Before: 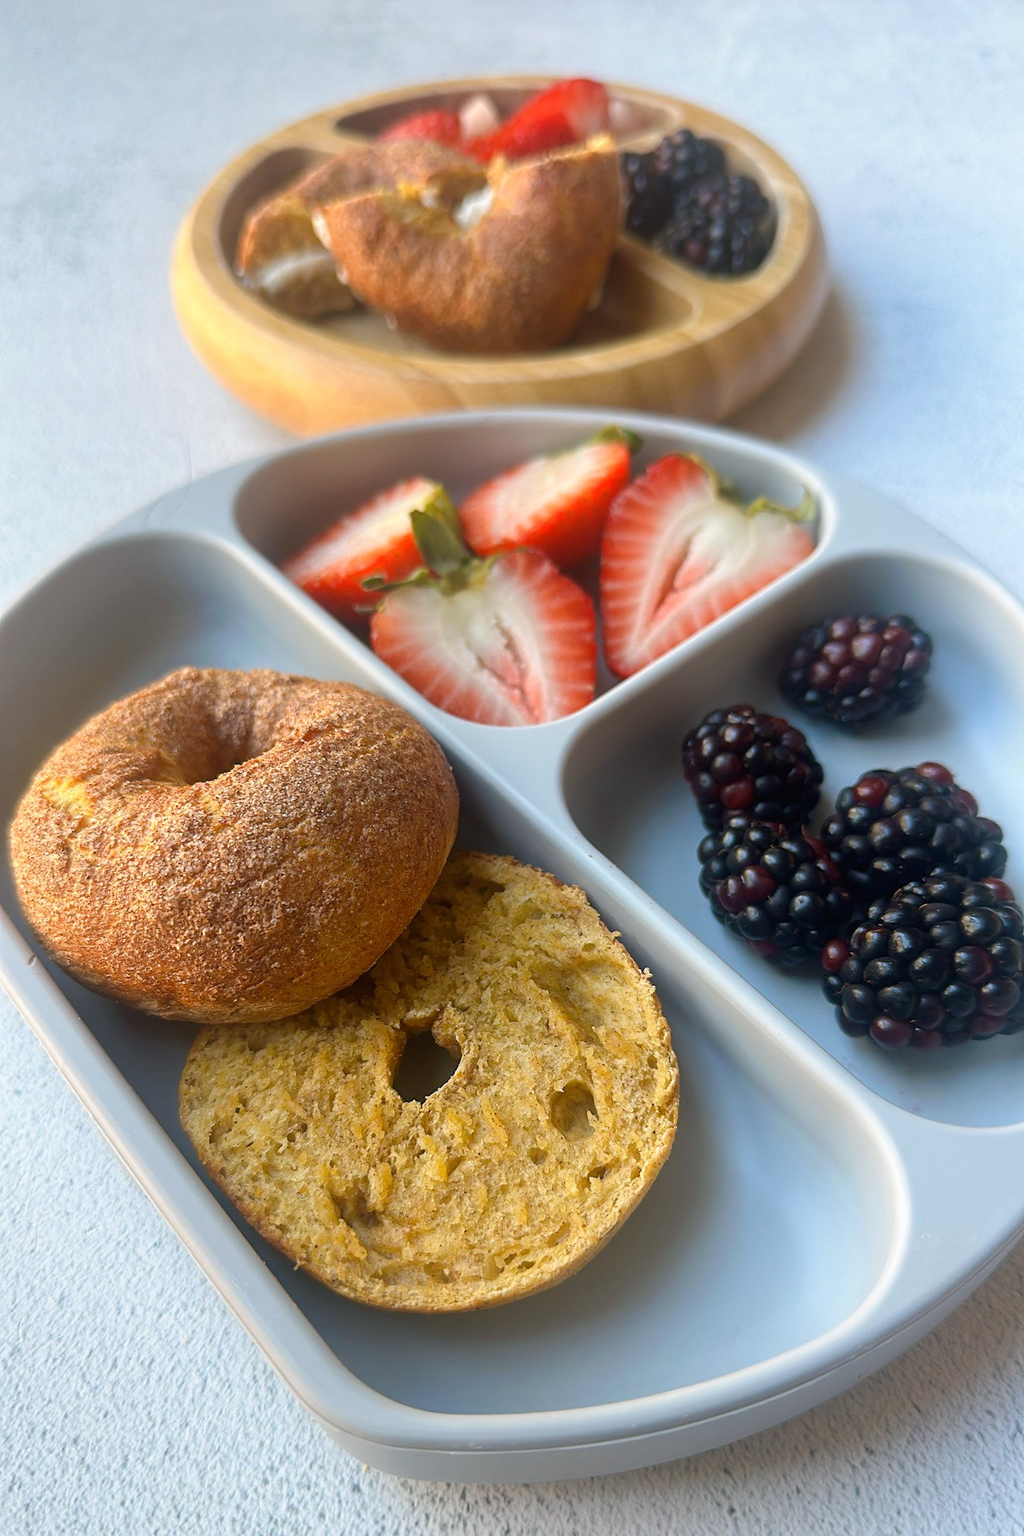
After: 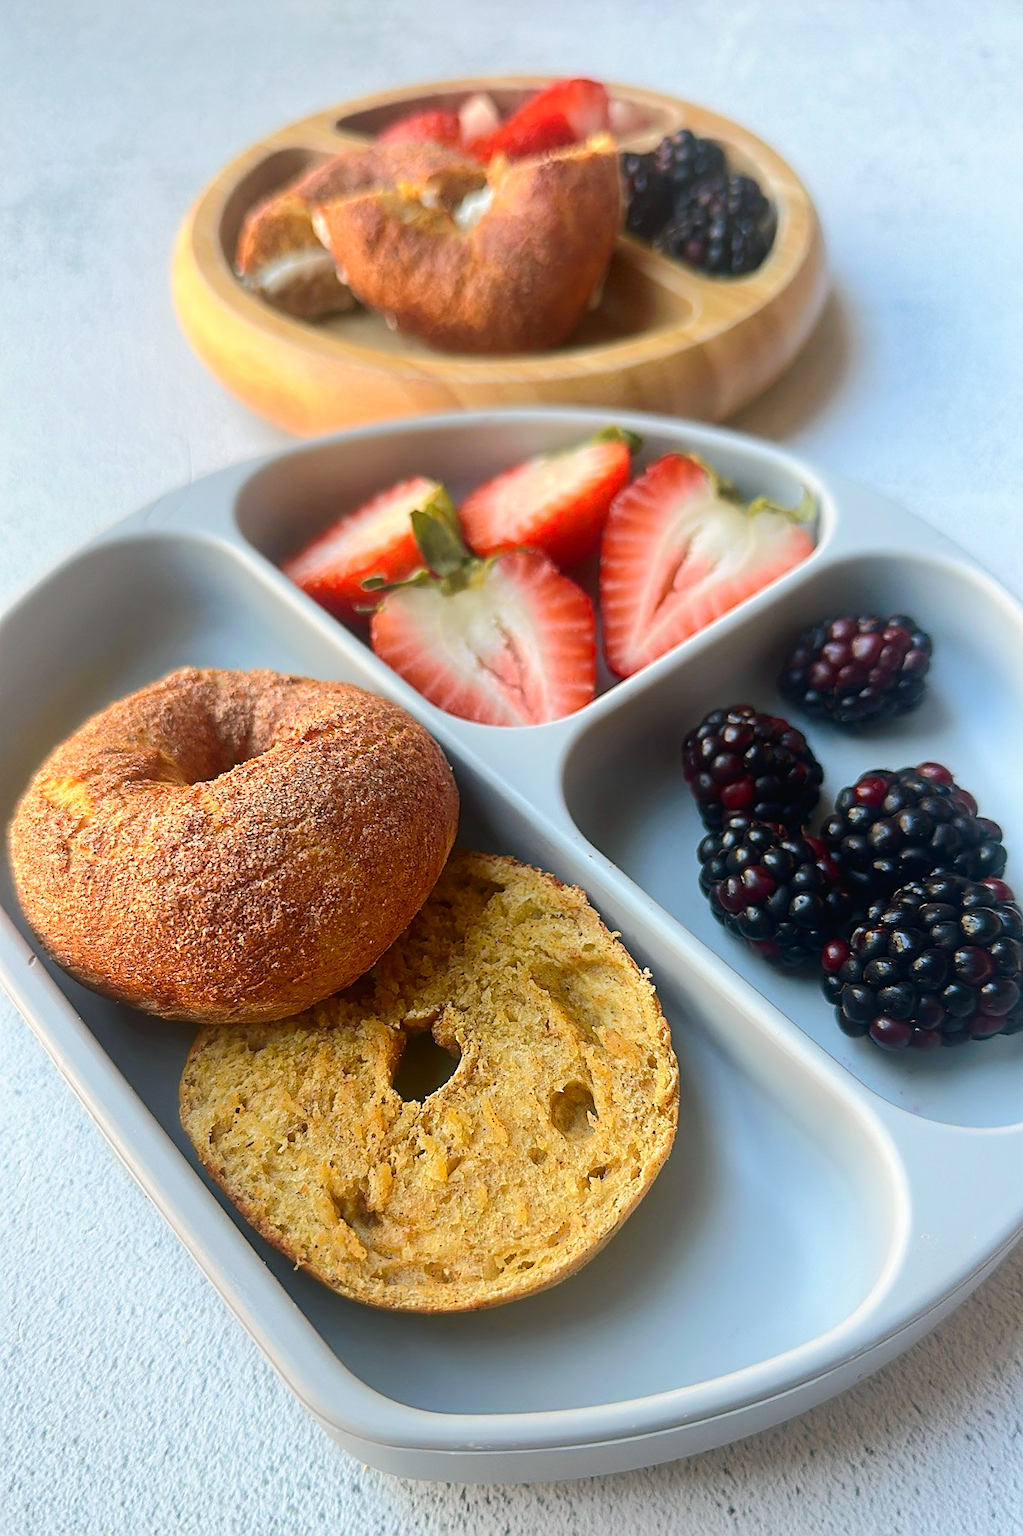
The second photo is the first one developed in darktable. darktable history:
sharpen: on, module defaults
tone curve: curves: ch0 [(0, 0.01) (0.037, 0.032) (0.131, 0.108) (0.275, 0.256) (0.483, 0.512) (0.61, 0.665) (0.696, 0.742) (0.792, 0.819) (0.911, 0.925) (0.997, 0.995)]; ch1 [(0, 0) (0.308, 0.29) (0.425, 0.411) (0.492, 0.488) (0.505, 0.503) (0.527, 0.531) (0.568, 0.594) (0.683, 0.702) (0.746, 0.77) (1, 1)]; ch2 [(0, 0) (0.246, 0.233) (0.36, 0.352) (0.415, 0.415) (0.485, 0.487) (0.502, 0.504) (0.525, 0.523) (0.539, 0.553) (0.587, 0.594) (0.636, 0.652) (0.711, 0.729) (0.845, 0.855) (0.998, 0.977)], color space Lab, independent channels, preserve colors none
